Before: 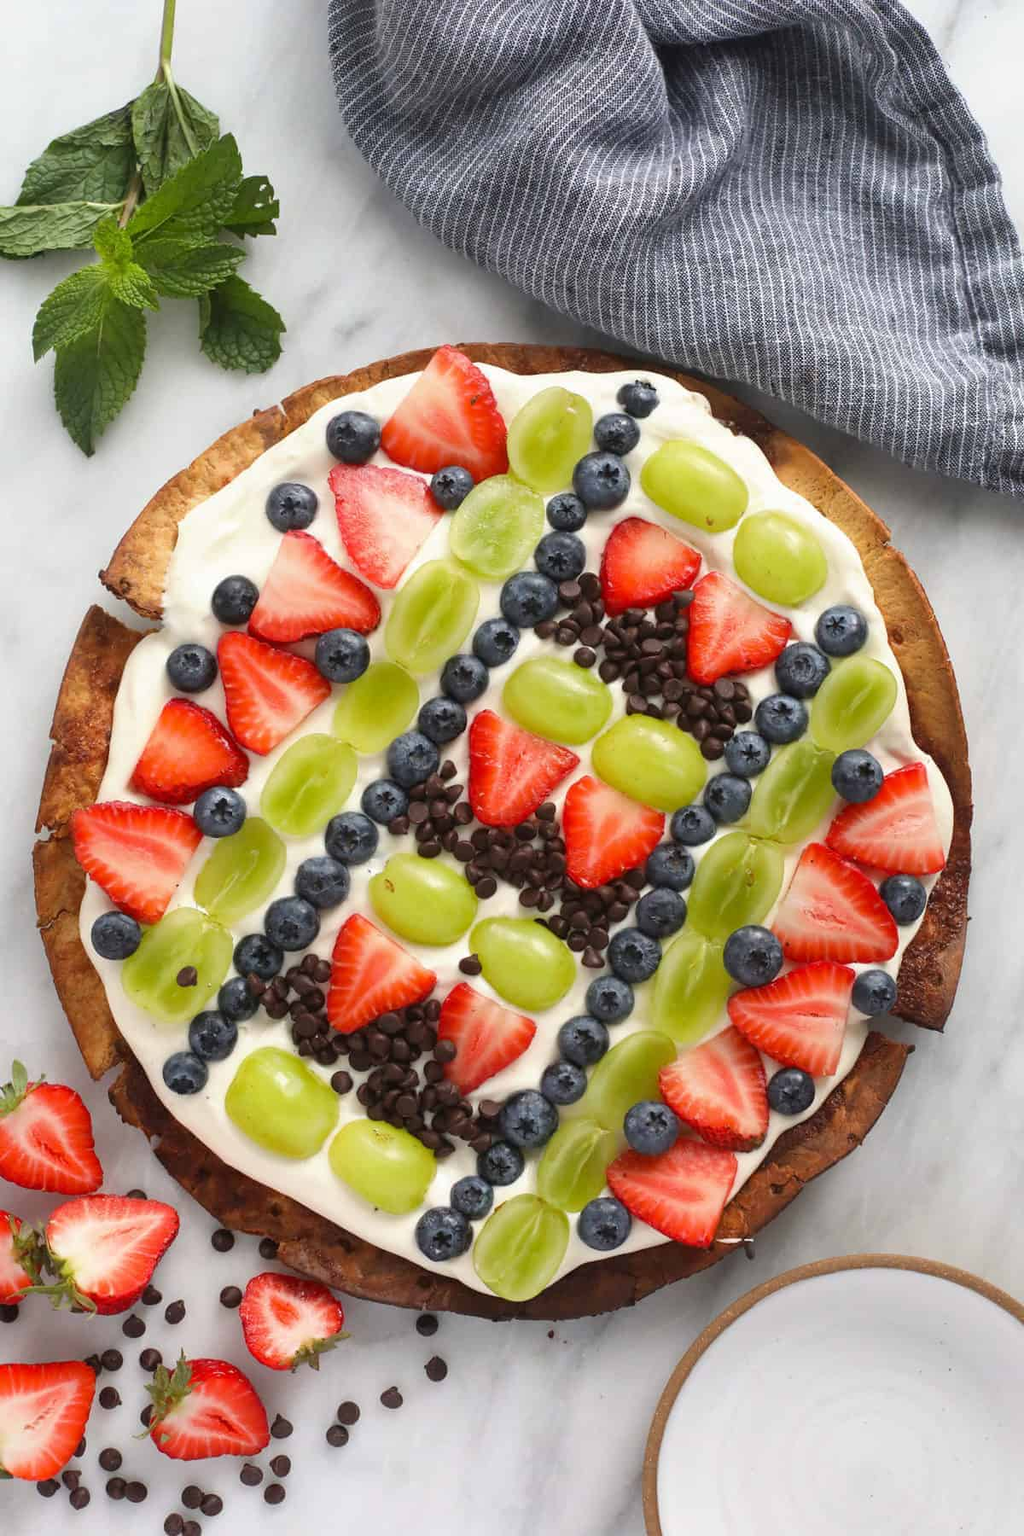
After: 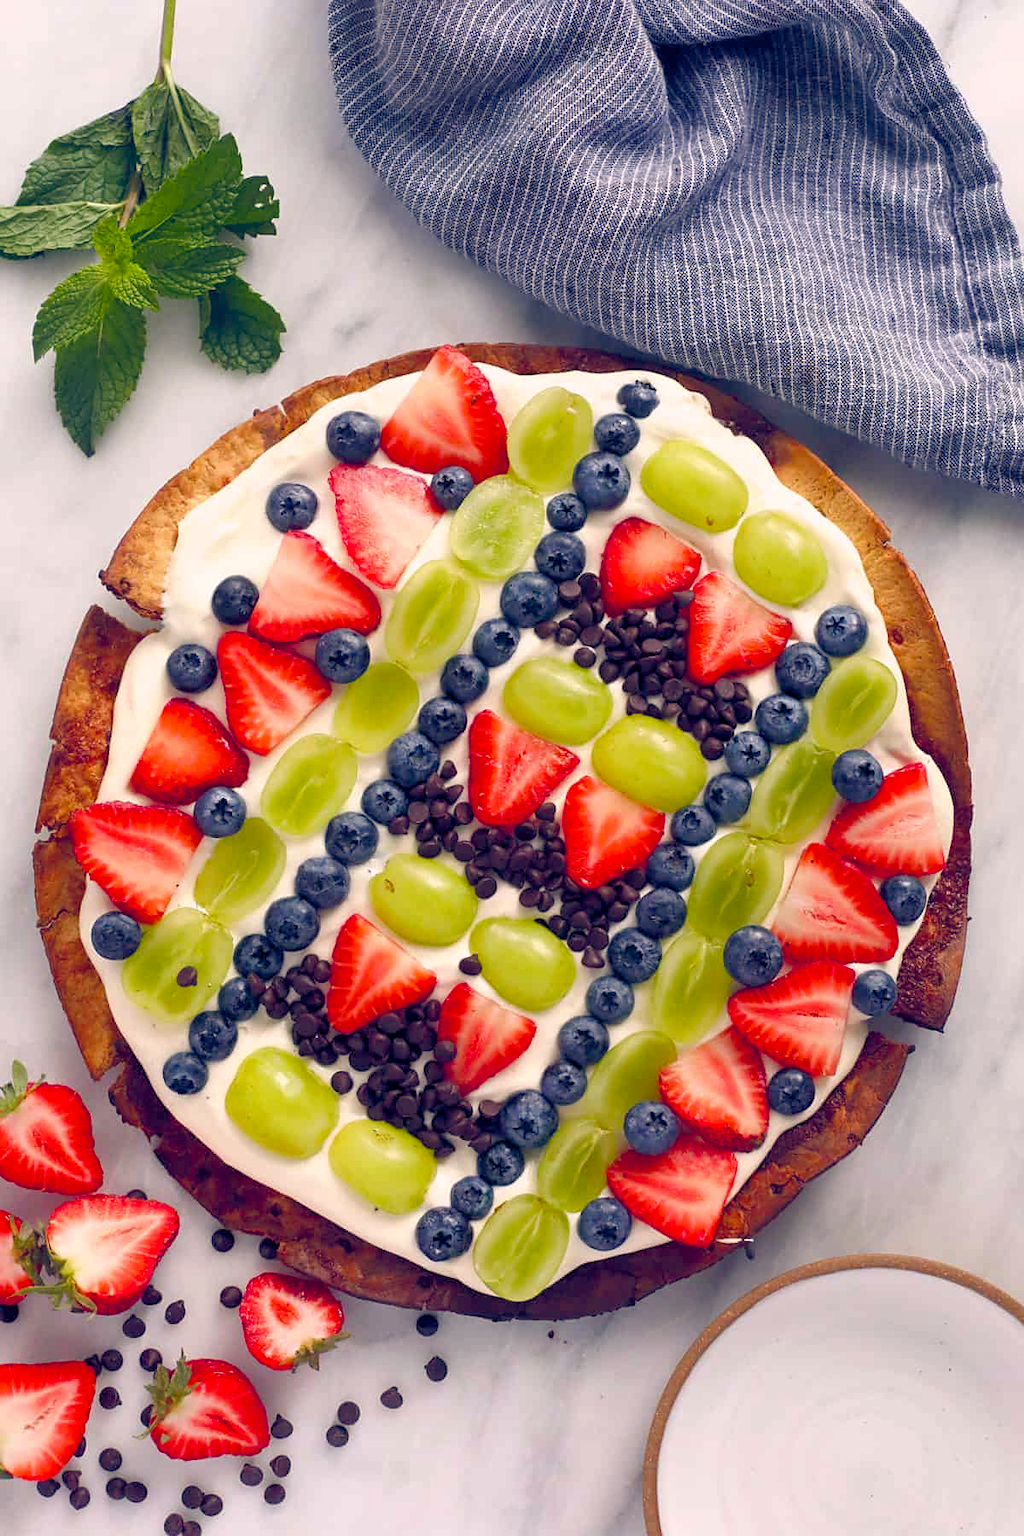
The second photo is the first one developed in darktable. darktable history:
color balance rgb: shadows lift › chroma 4.09%, shadows lift › hue 254.28°, global offset › luminance -0.299%, global offset › chroma 0.304%, global offset › hue 260.27°, perceptual saturation grading › global saturation 35.059%, perceptual saturation grading › highlights -29.908%, perceptual saturation grading › shadows 35.464%
color correction: highlights a* 5.86, highlights b* 4.74
sharpen: amount 0.217
